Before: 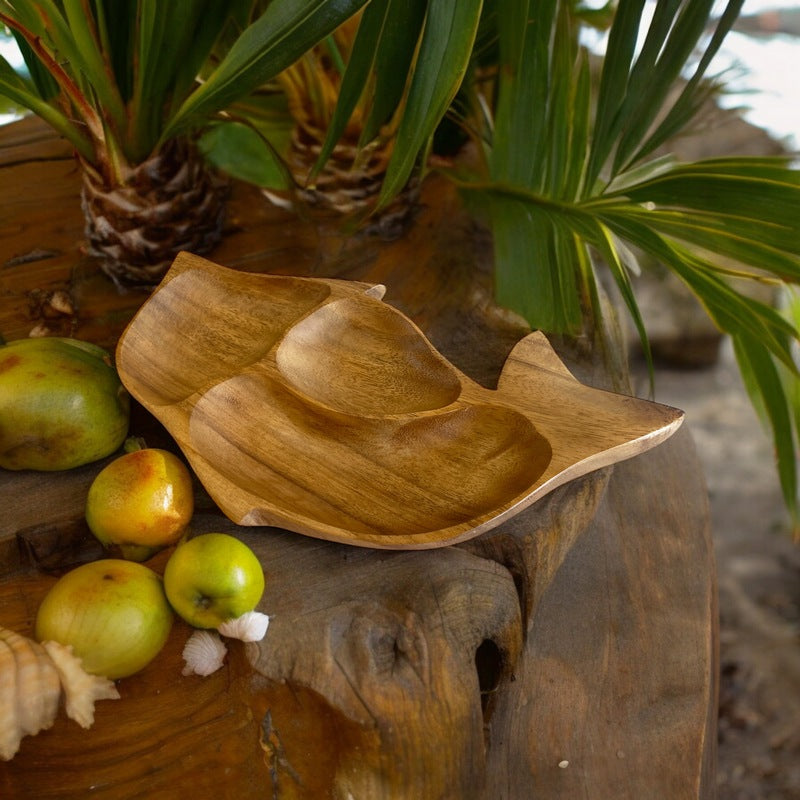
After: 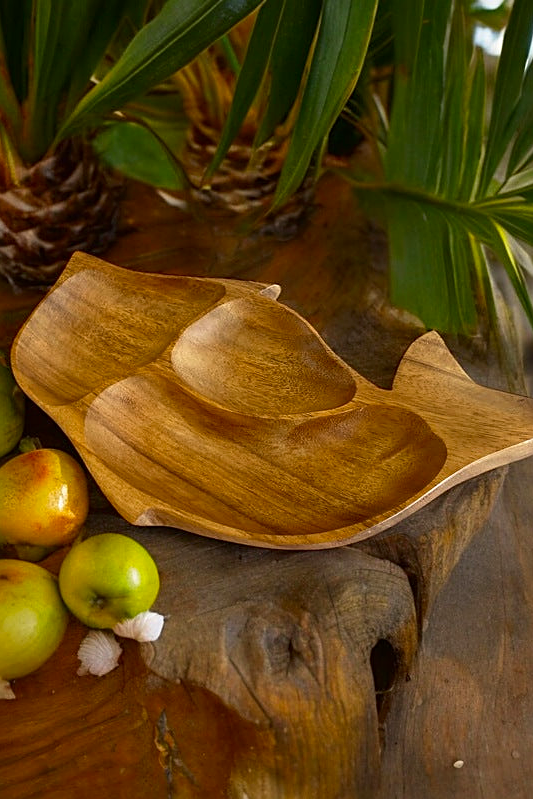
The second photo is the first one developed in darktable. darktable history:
sharpen: on, module defaults
crop and rotate: left 13.334%, right 19.992%
color calibration: illuminant same as pipeline (D50), adaptation XYZ, x 0.346, y 0.359, temperature 5006.31 K, saturation algorithm version 1 (2020)
contrast brightness saturation: contrast 0.081, saturation 0.199
